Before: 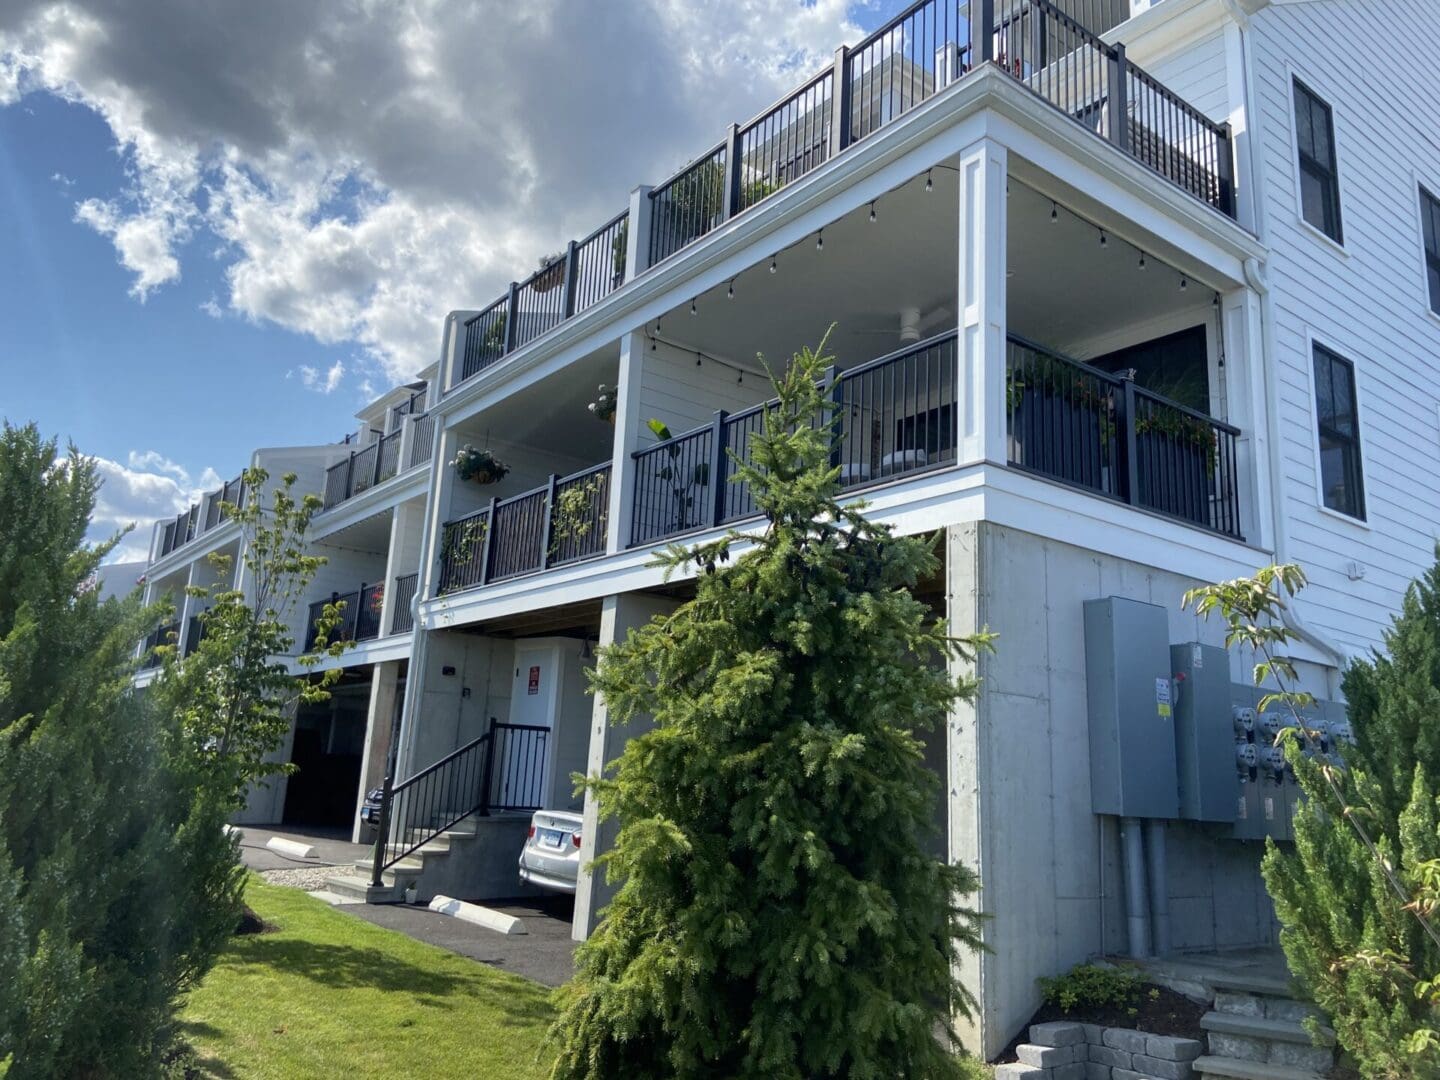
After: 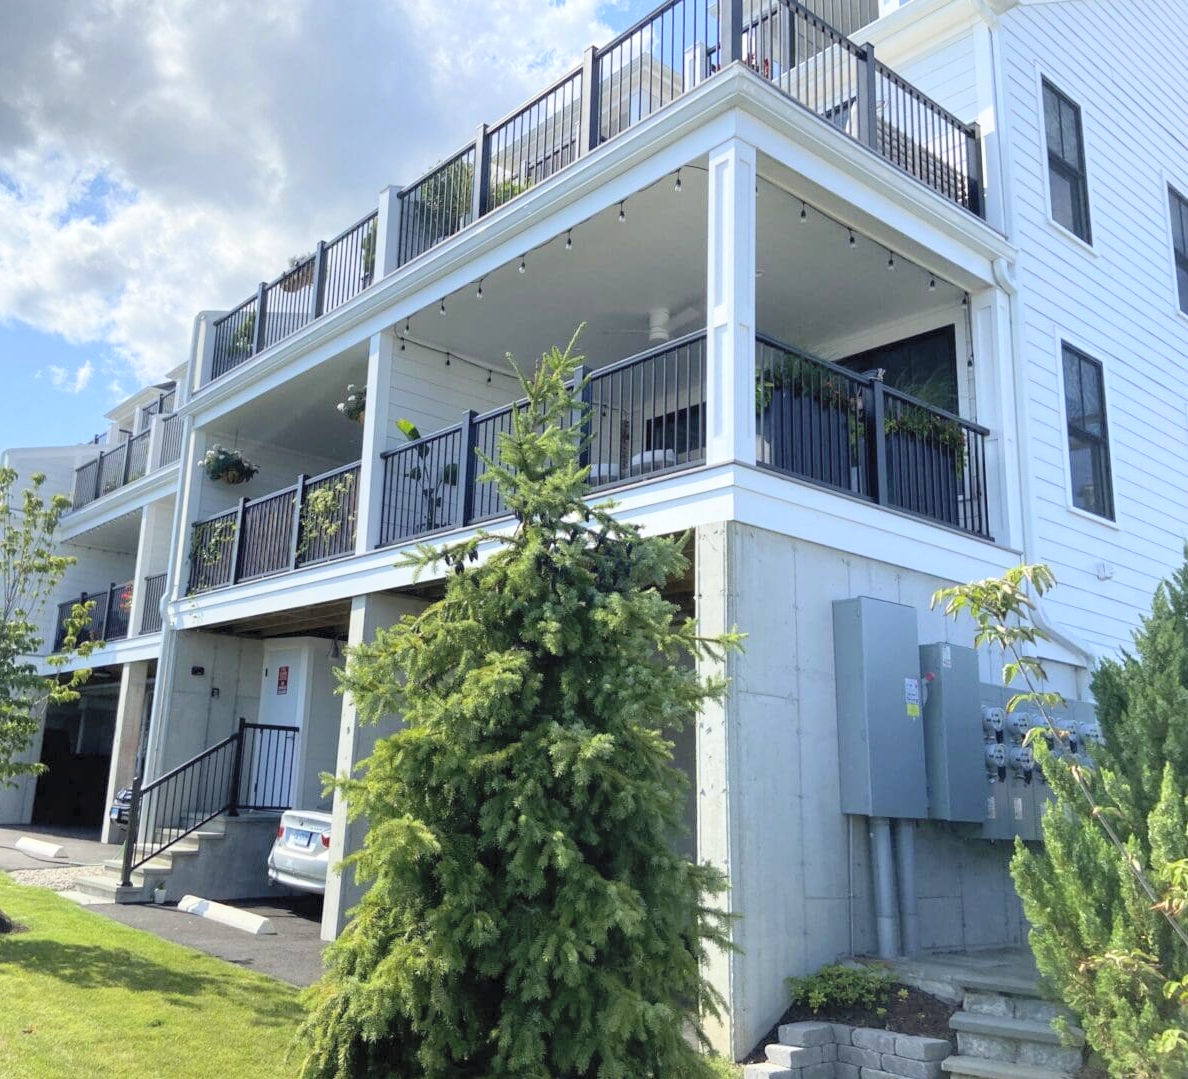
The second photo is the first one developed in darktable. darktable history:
crop: left 17.455%, bottom 0.042%
contrast brightness saturation: contrast 0.097, brightness 0.311, saturation 0.147
shadows and highlights: shadows 0.231, highlights 39.66
